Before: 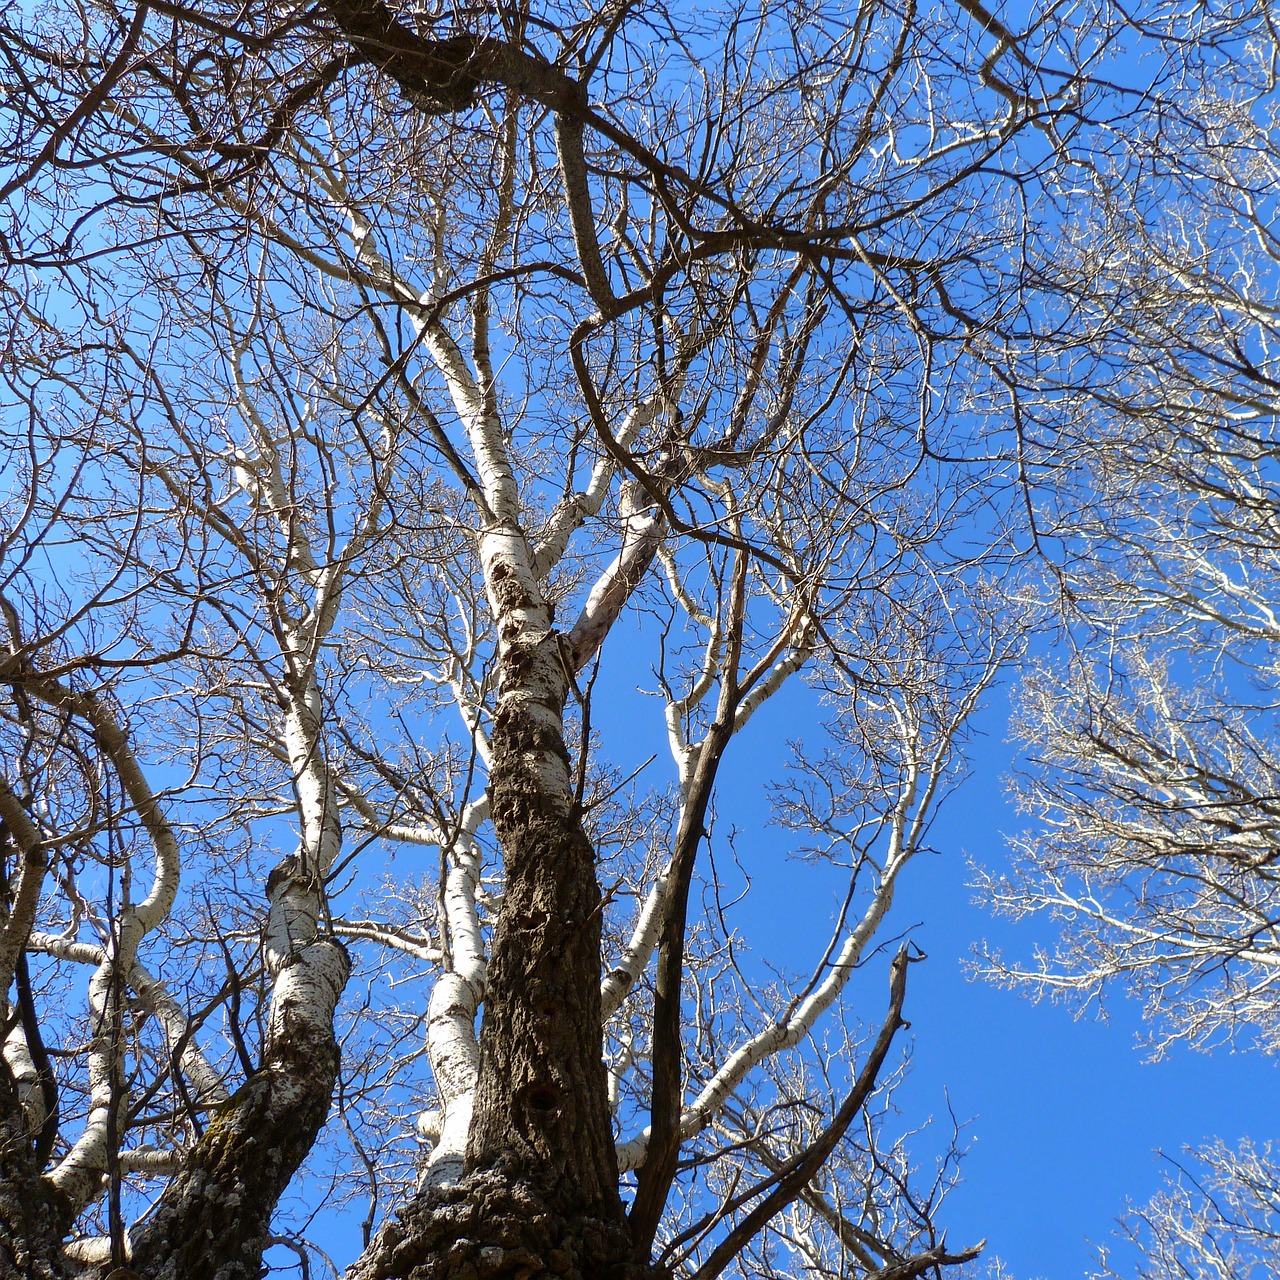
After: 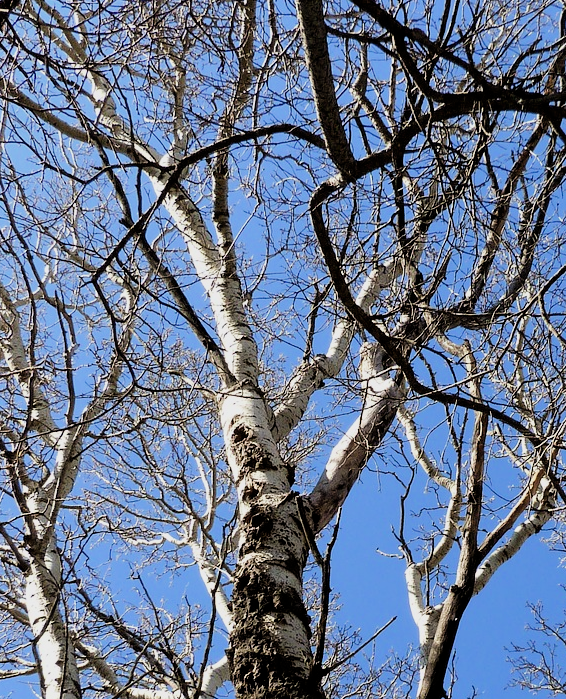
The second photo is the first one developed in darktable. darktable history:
crop: left 20.331%, top 10.849%, right 35.41%, bottom 34.476%
tone equalizer: -8 EV -0.435 EV, -7 EV -0.422 EV, -6 EV -0.33 EV, -5 EV -0.253 EV, -3 EV 0.236 EV, -2 EV 0.335 EV, -1 EV 0.385 EV, +0 EV 0.432 EV, edges refinement/feathering 500, mask exposure compensation -1.57 EV, preserve details no
filmic rgb: black relative exposure -7.61 EV, white relative exposure 4.62 EV, target black luminance 0%, hardness 3.52, latitude 50.27%, contrast 1.038, highlights saturation mix 8.51%, shadows ↔ highlights balance -0.169%
